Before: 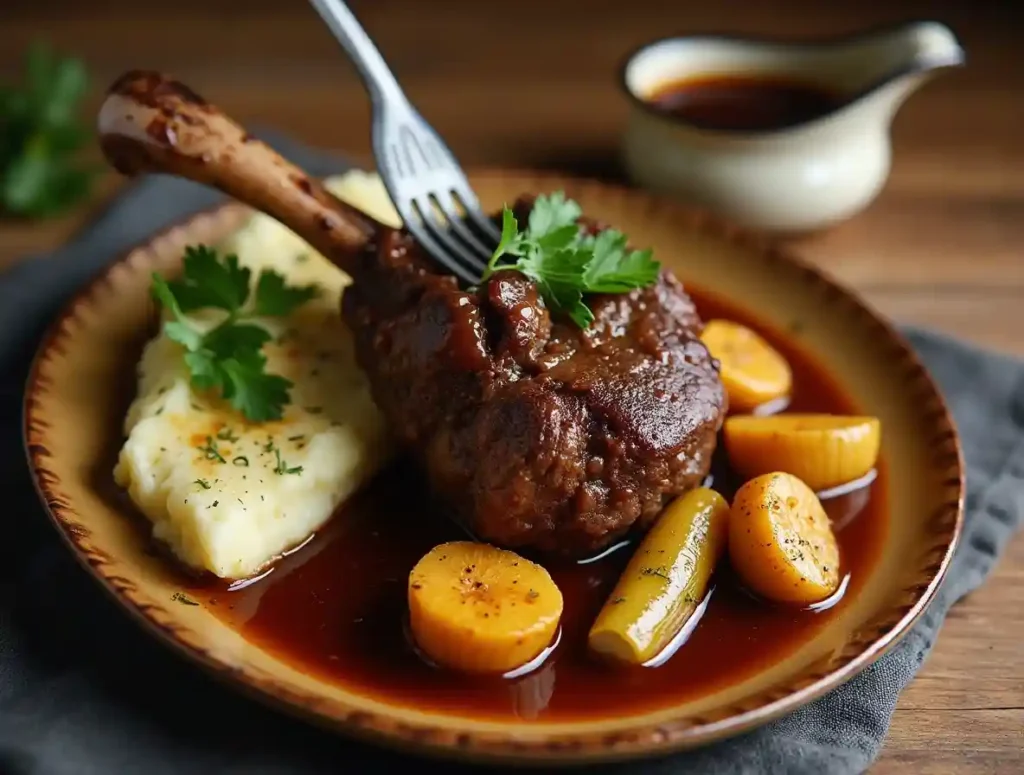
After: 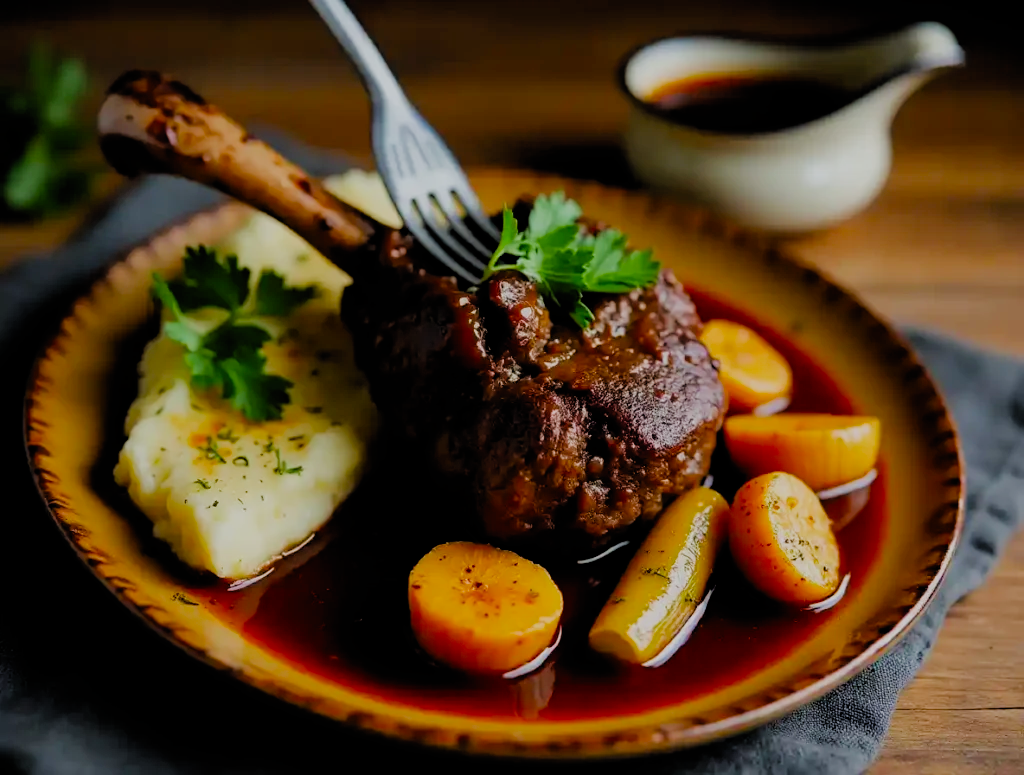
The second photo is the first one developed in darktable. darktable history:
filmic rgb: black relative exposure -4.4 EV, white relative exposure 5 EV, threshold 3 EV, hardness 2.23, latitude 40.06%, contrast 1.15, highlights saturation mix 10%, shadows ↔ highlights balance 1.04%, preserve chrominance RGB euclidean norm (legacy), color science v4 (2020), enable highlight reconstruction true
